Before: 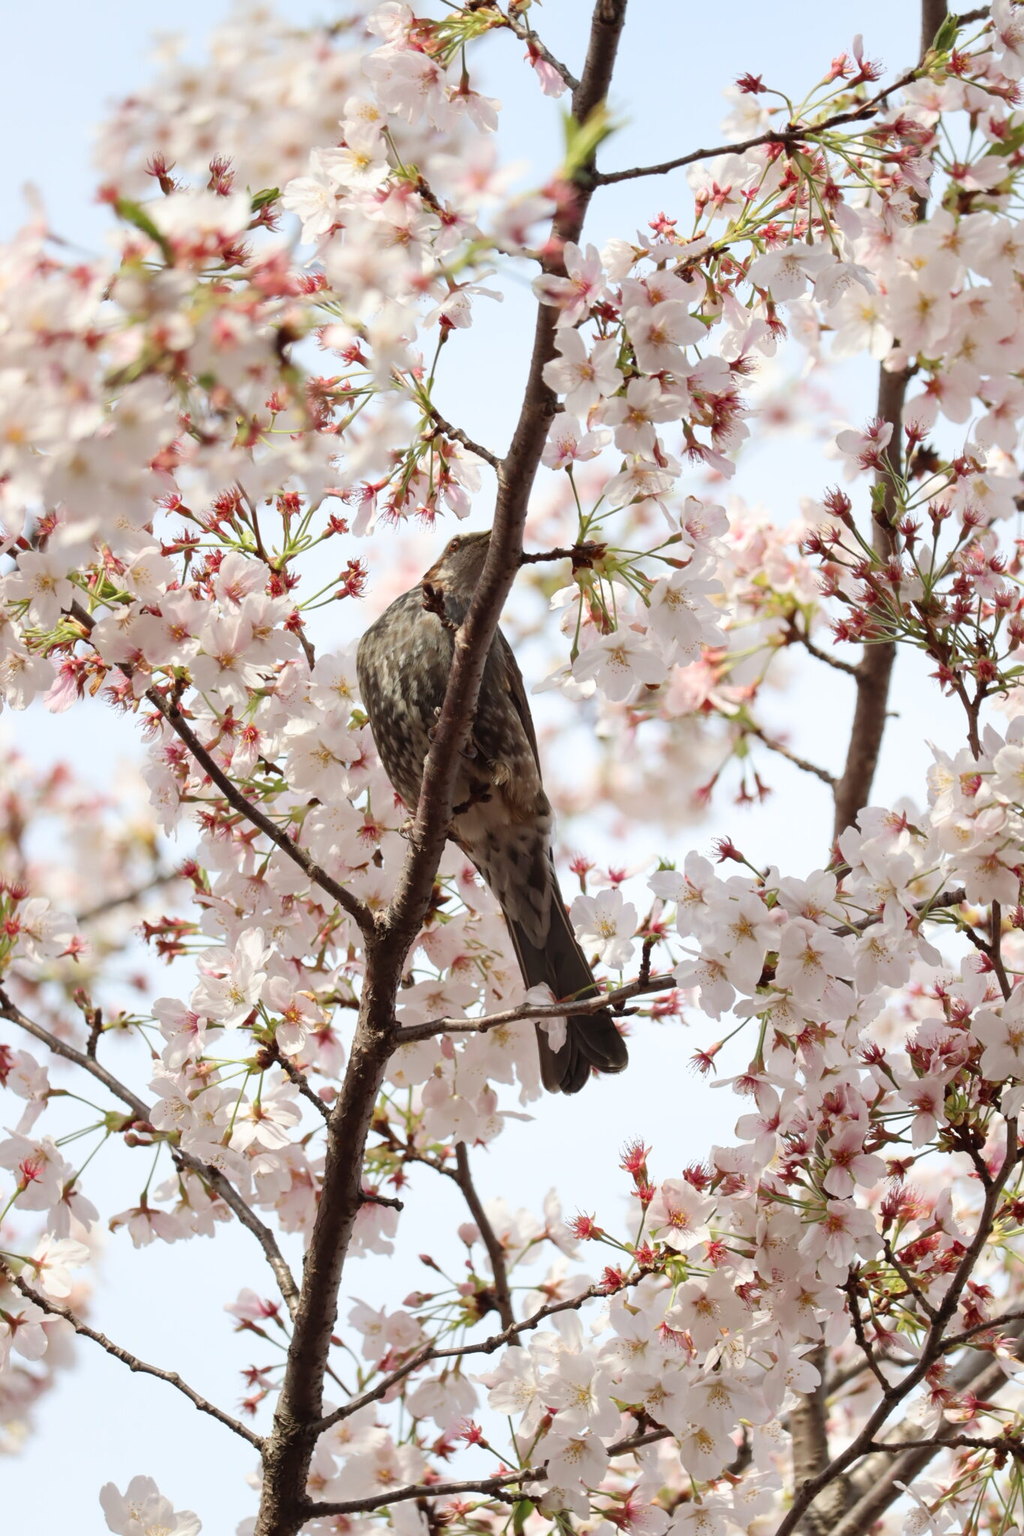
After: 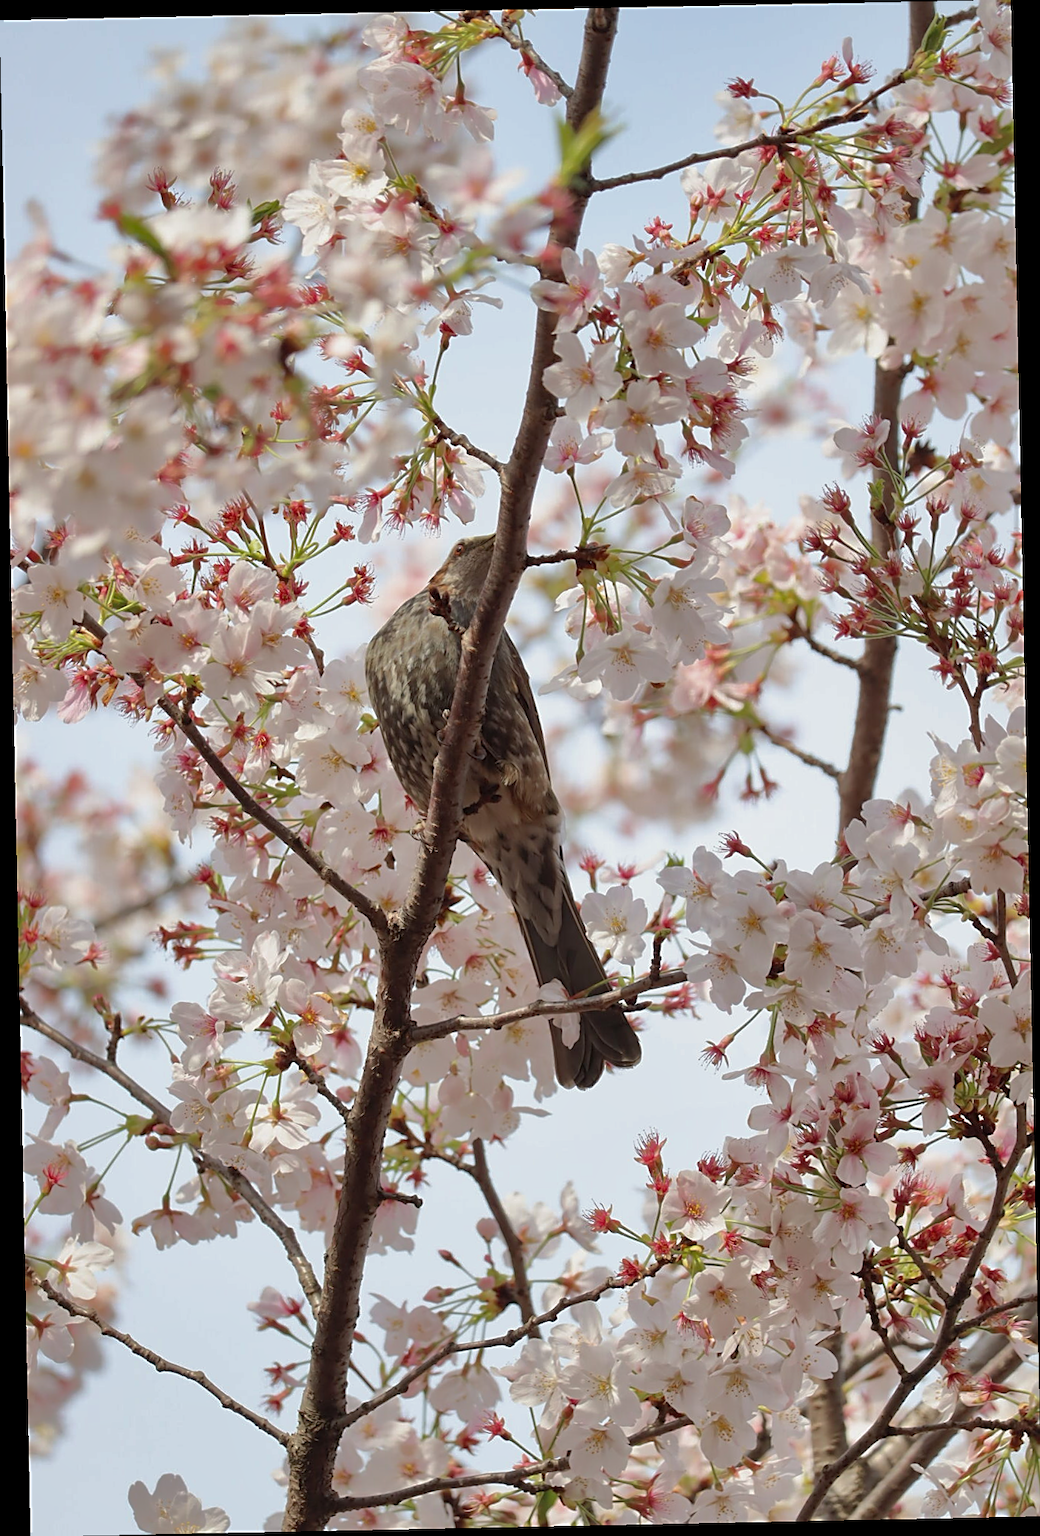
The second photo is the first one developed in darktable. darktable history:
base curve: exposure shift 0, preserve colors none
exposure: exposure -0.116 EV, compensate exposure bias true, compensate highlight preservation false
rotate and perspective: rotation -1.17°, automatic cropping off
shadows and highlights: shadows 40, highlights -60
sharpen: on, module defaults
